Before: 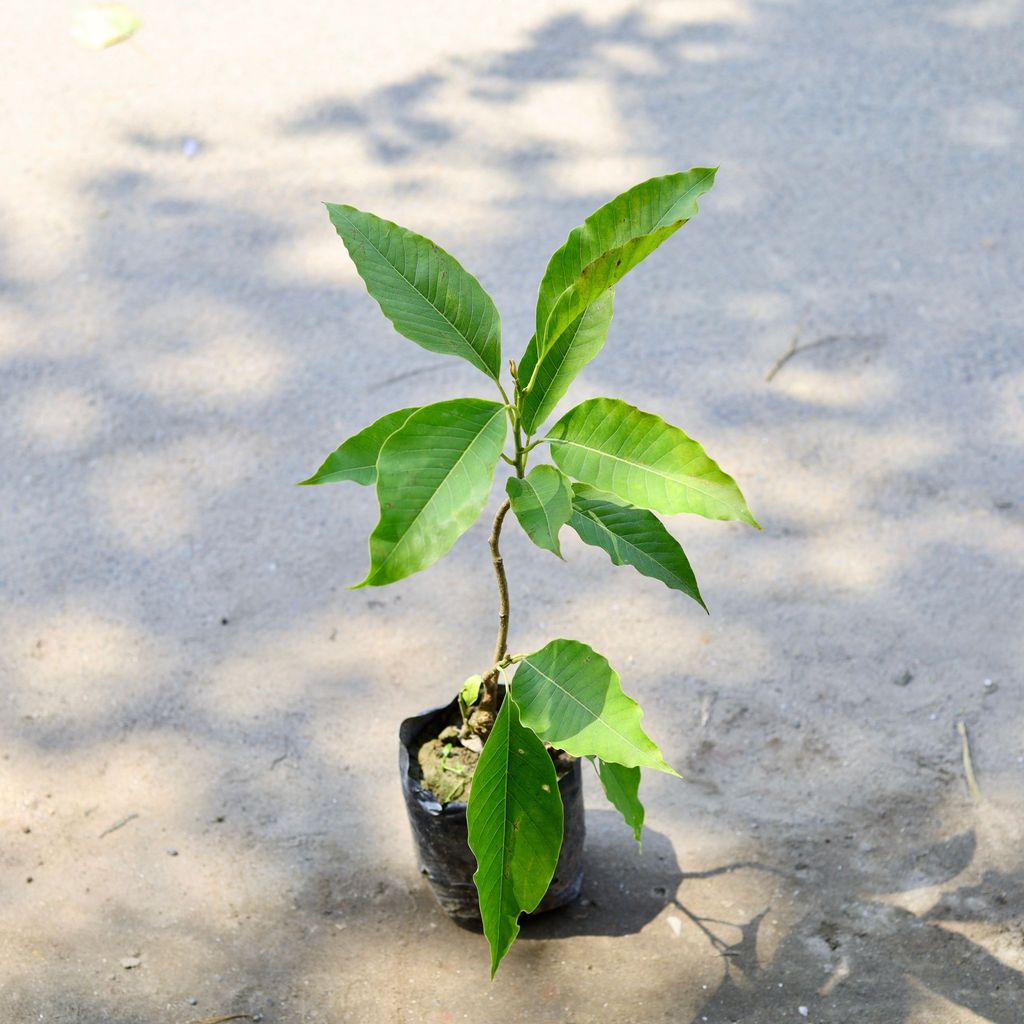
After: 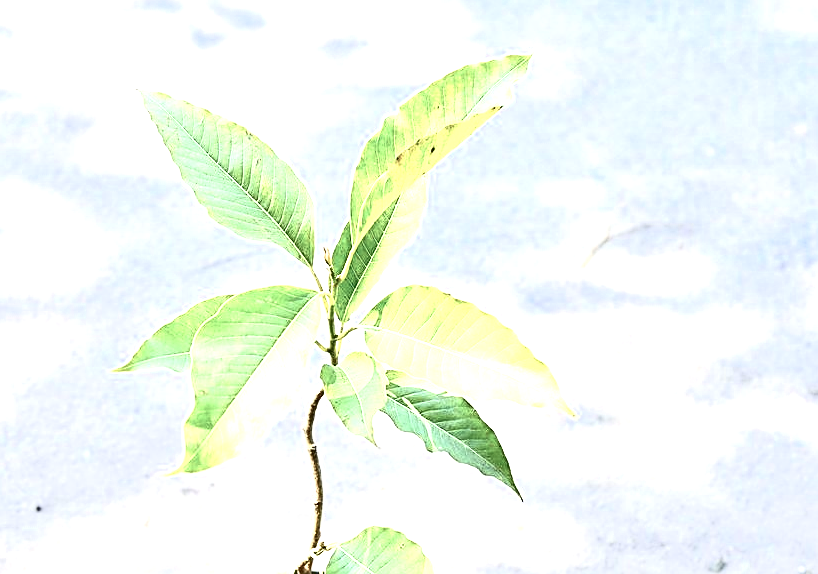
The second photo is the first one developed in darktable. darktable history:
crop: left 18.241%, top 11.104%, right 1.832%, bottom 32.82%
contrast brightness saturation: contrast 0.292
color zones: curves: ch0 [(0, 0.473) (0.001, 0.473) (0.226, 0.548) (0.4, 0.589) (0.525, 0.54) (0.728, 0.403) (0.999, 0.473) (1, 0.473)]; ch1 [(0, 0.619) (0.001, 0.619) (0.234, 0.388) (0.4, 0.372) (0.528, 0.422) (0.732, 0.53) (0.999, 0.619) (1, 0.619)]; ch2 [(0, 0.547) (0.001, 0.547) (0.226, 0.45) (0.4, 0.525) (0.525, 0.585) (0.8, 0.511) (0.999, 0.547) (1, 0.547)]
sharpen: on, module defaults
exposure: exposure 1.167 EV, compensate highlight preservation false
